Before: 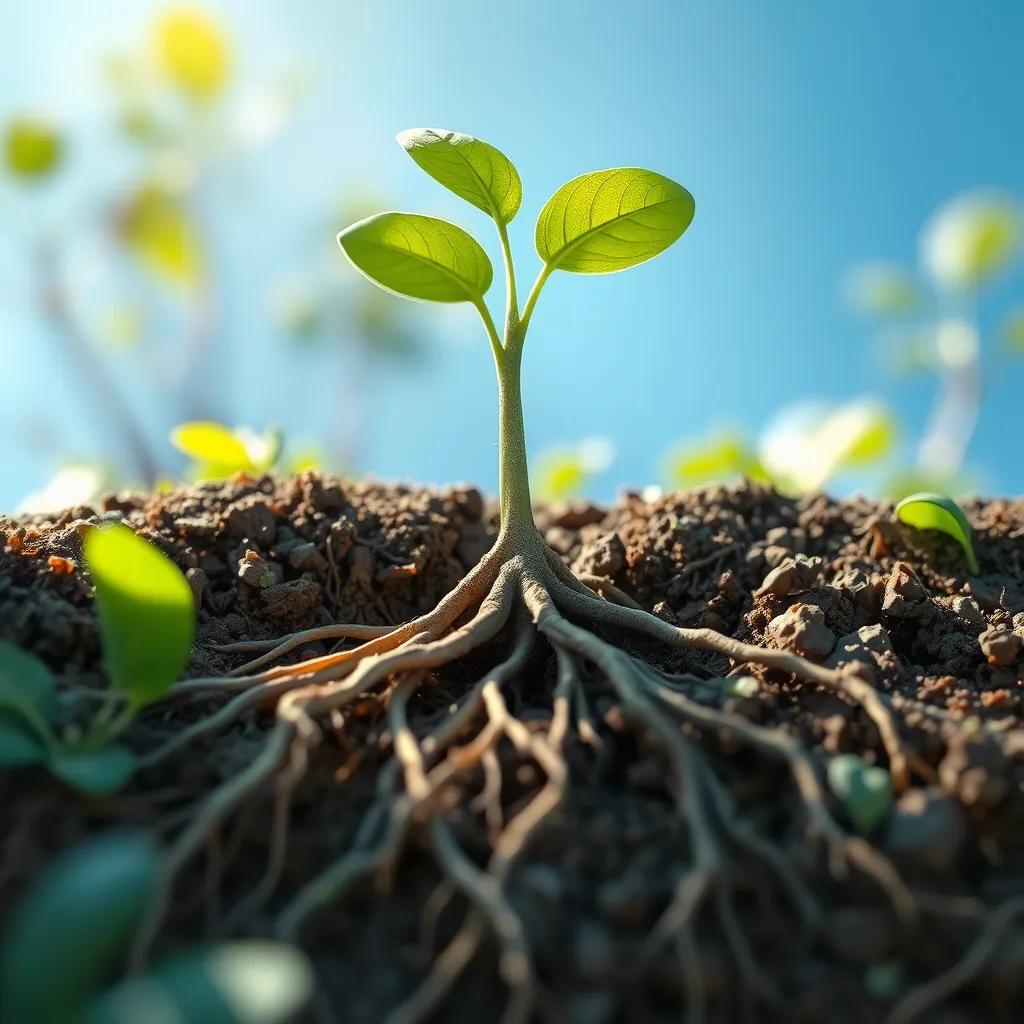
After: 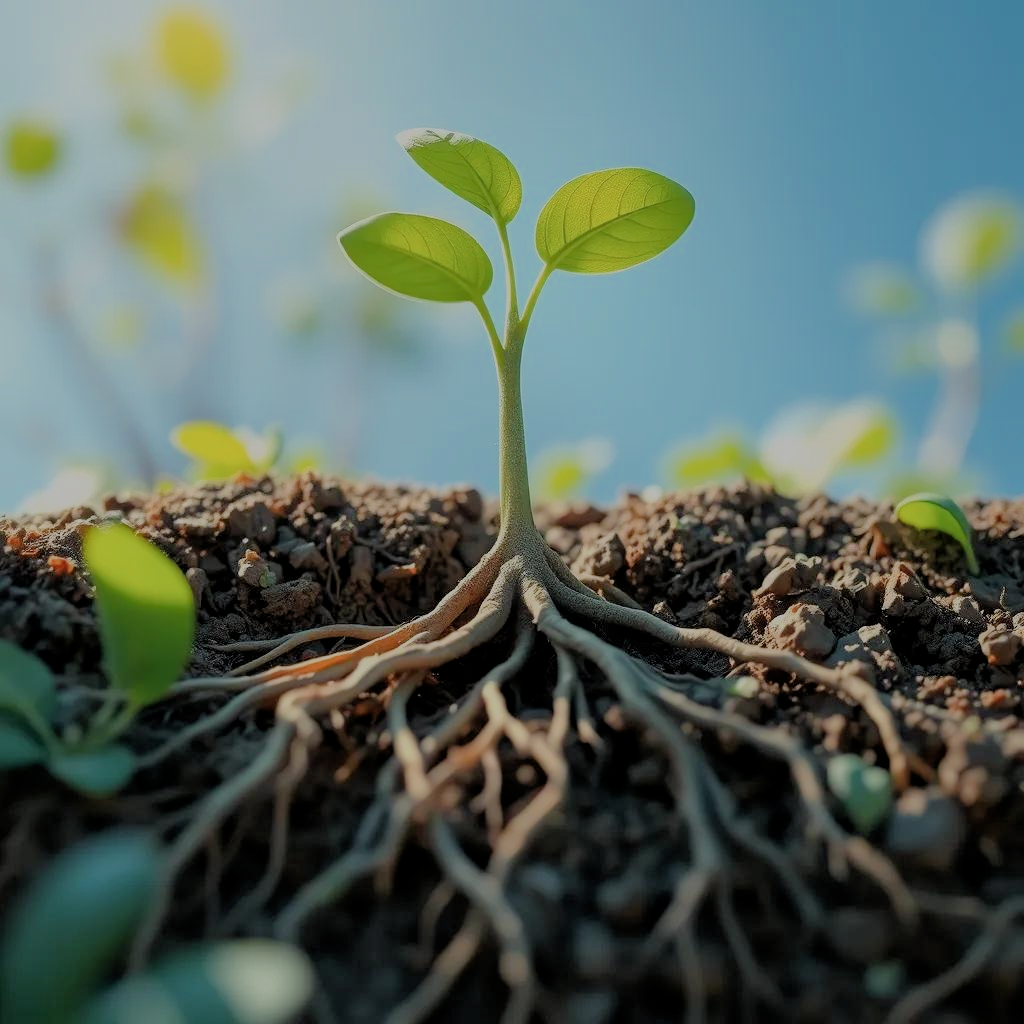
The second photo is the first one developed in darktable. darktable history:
filmic rgb: black relative exposure -7.01 EV, white relative exposure 5.98 EV, target black luminance 0%, hardness 2.74, latitude 61.64%, contrast 0.699, highlights saturation mix 10.78%, shadows ↔ highlights balance -0.07%
